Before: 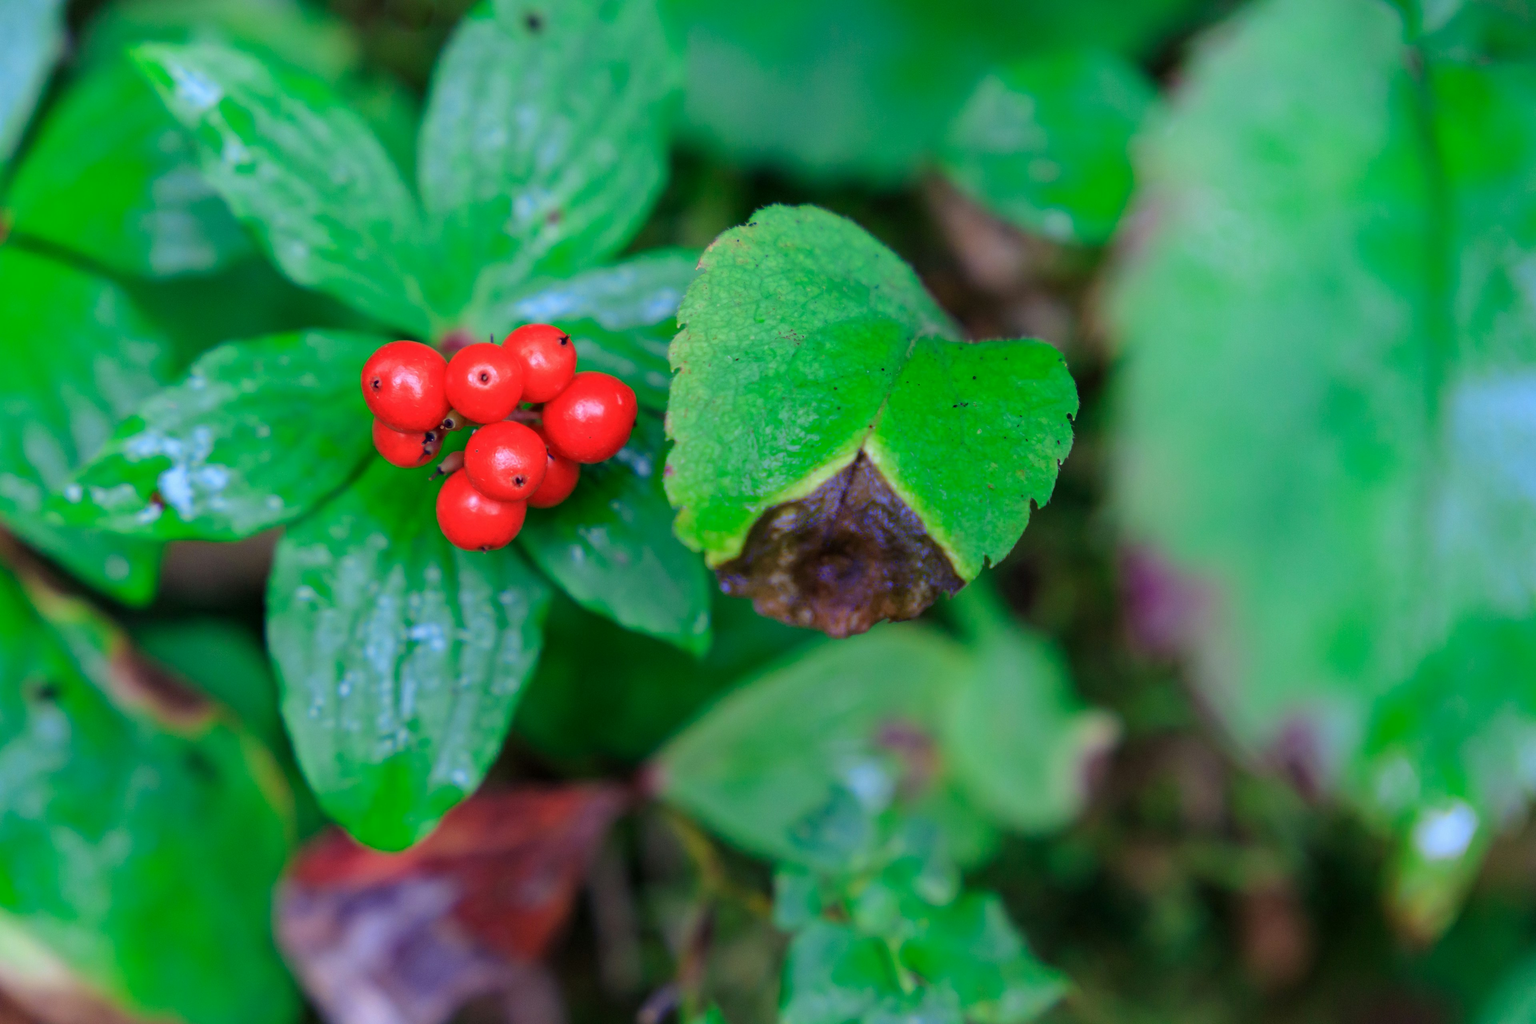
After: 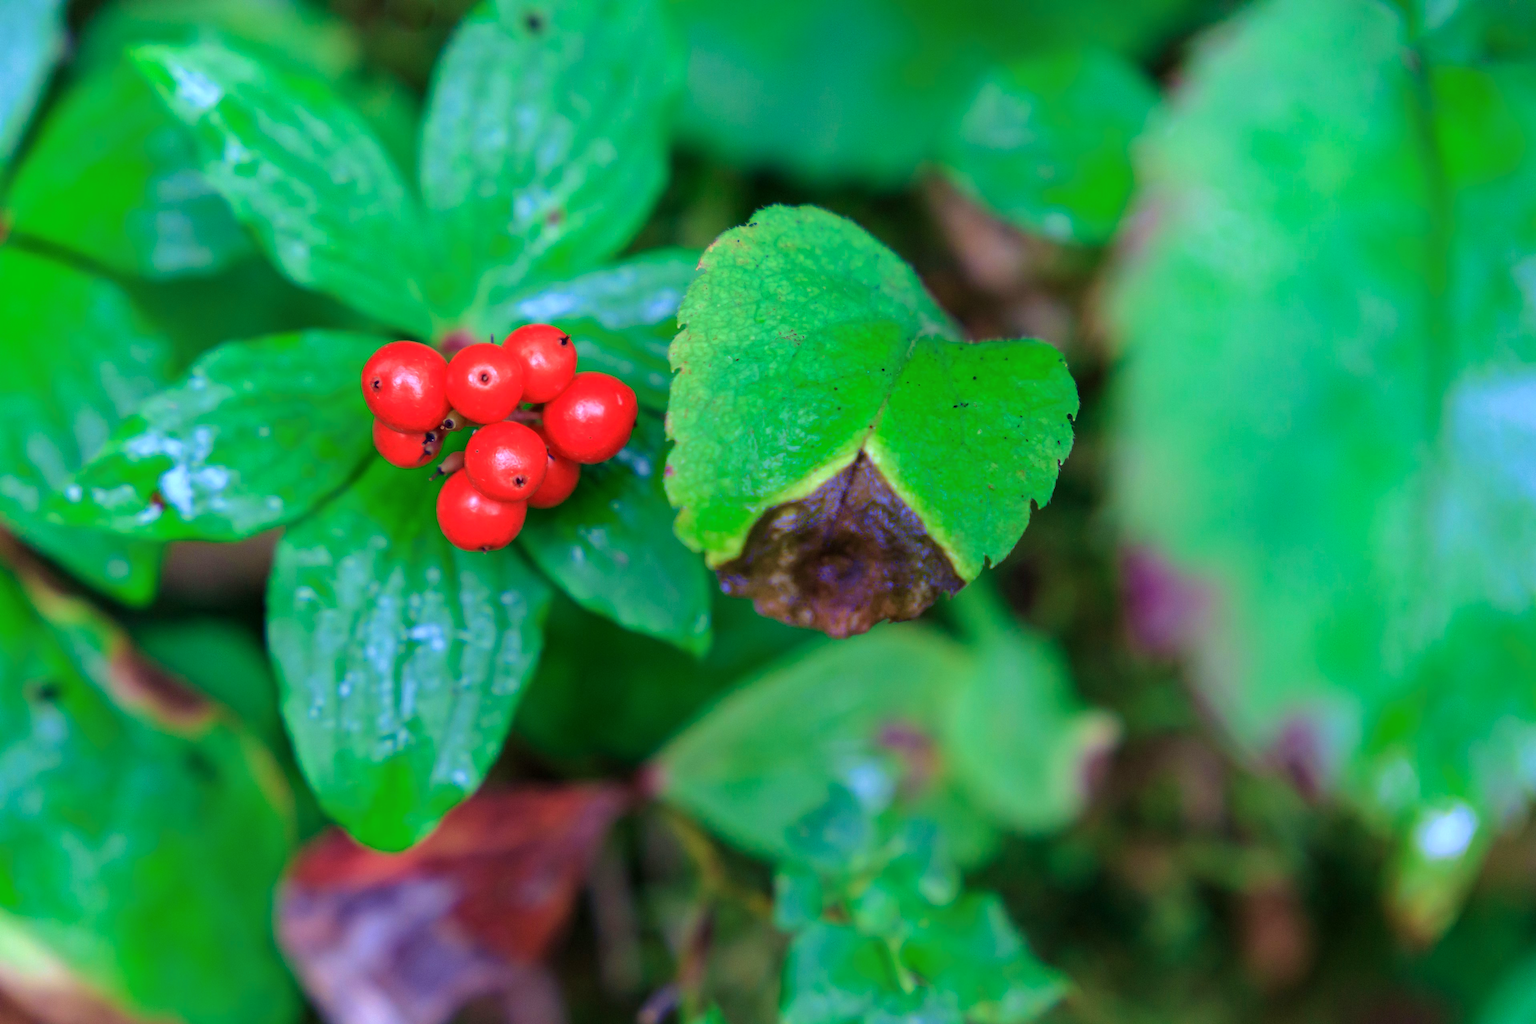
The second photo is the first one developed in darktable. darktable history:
base curve: curves: ch0 [(0, 0) (0.74, 0.67) (1, 1)], preserve colors none
exposure: black level correction 0, exposure 0.393 EV, compensate exposure bias true, compensate highlight preservation false
velvia: strength 30.16%
